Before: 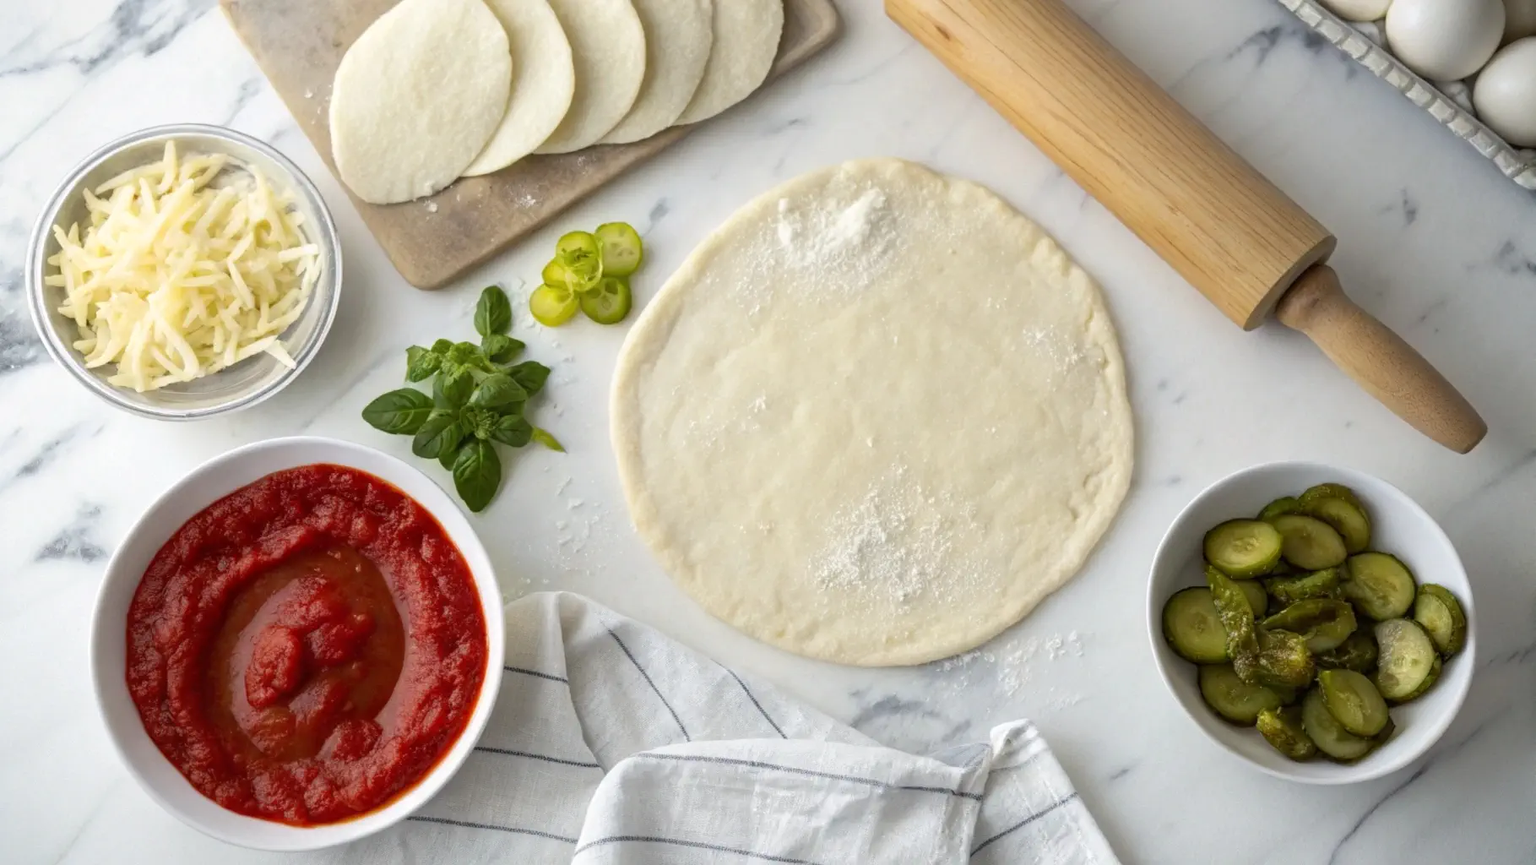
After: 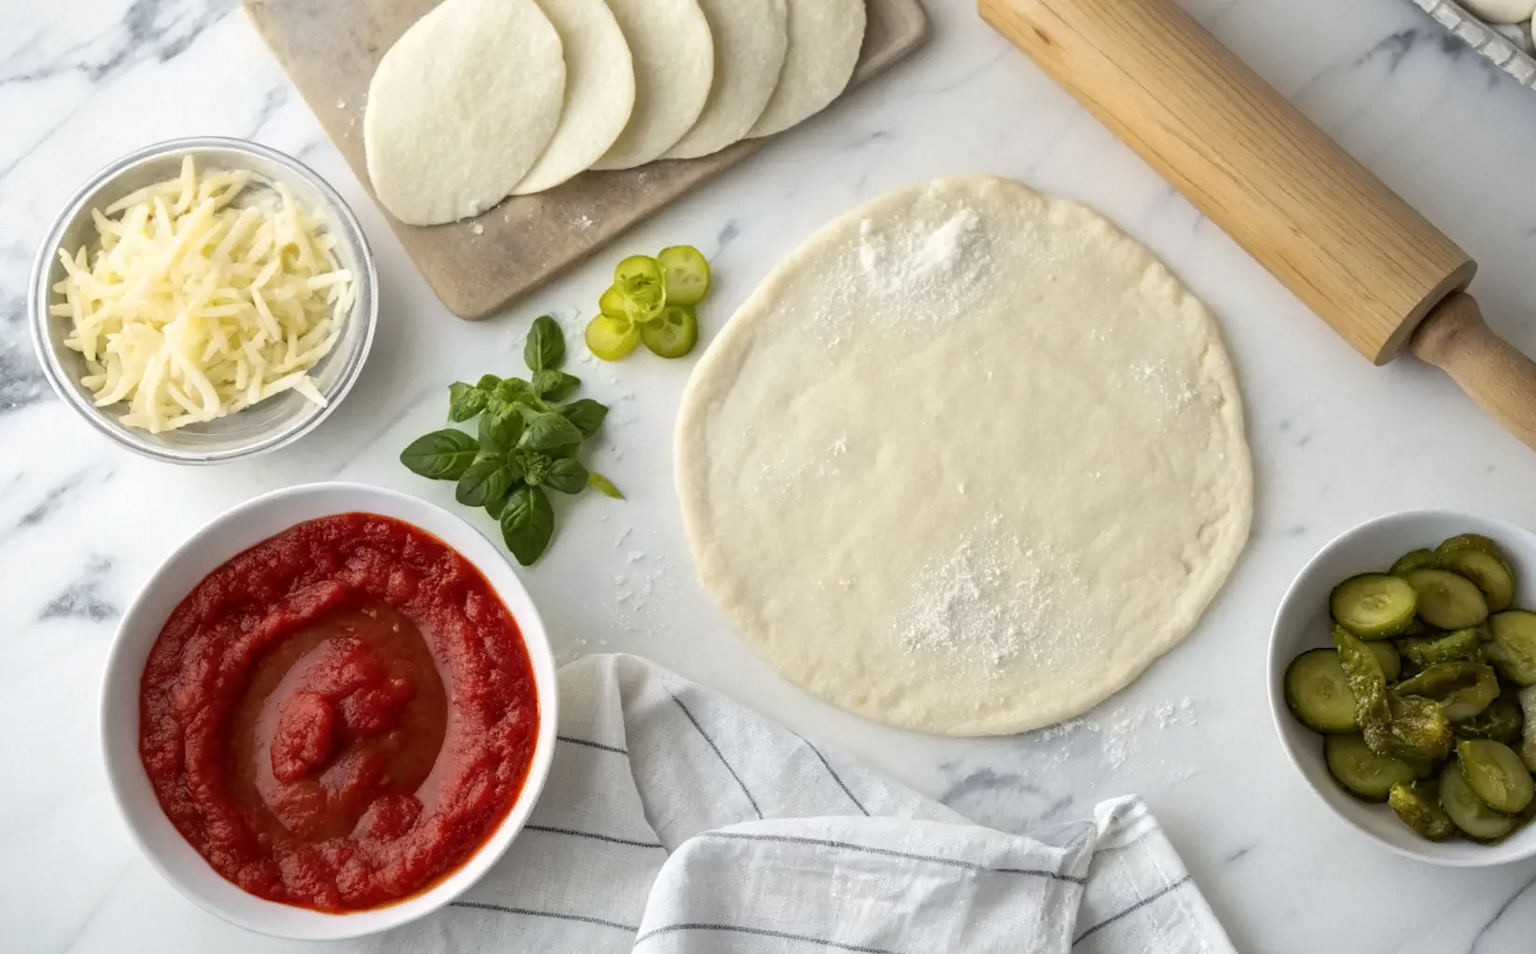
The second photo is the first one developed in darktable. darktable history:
crop: right 9.476%, bottom 0.037%
contrast equalizer: y [[0.5 ×6], [0.5 ×6], [0.5 ×6], [0 ×6], [0, 0, 0, 0.581, 0.011, 0]]
